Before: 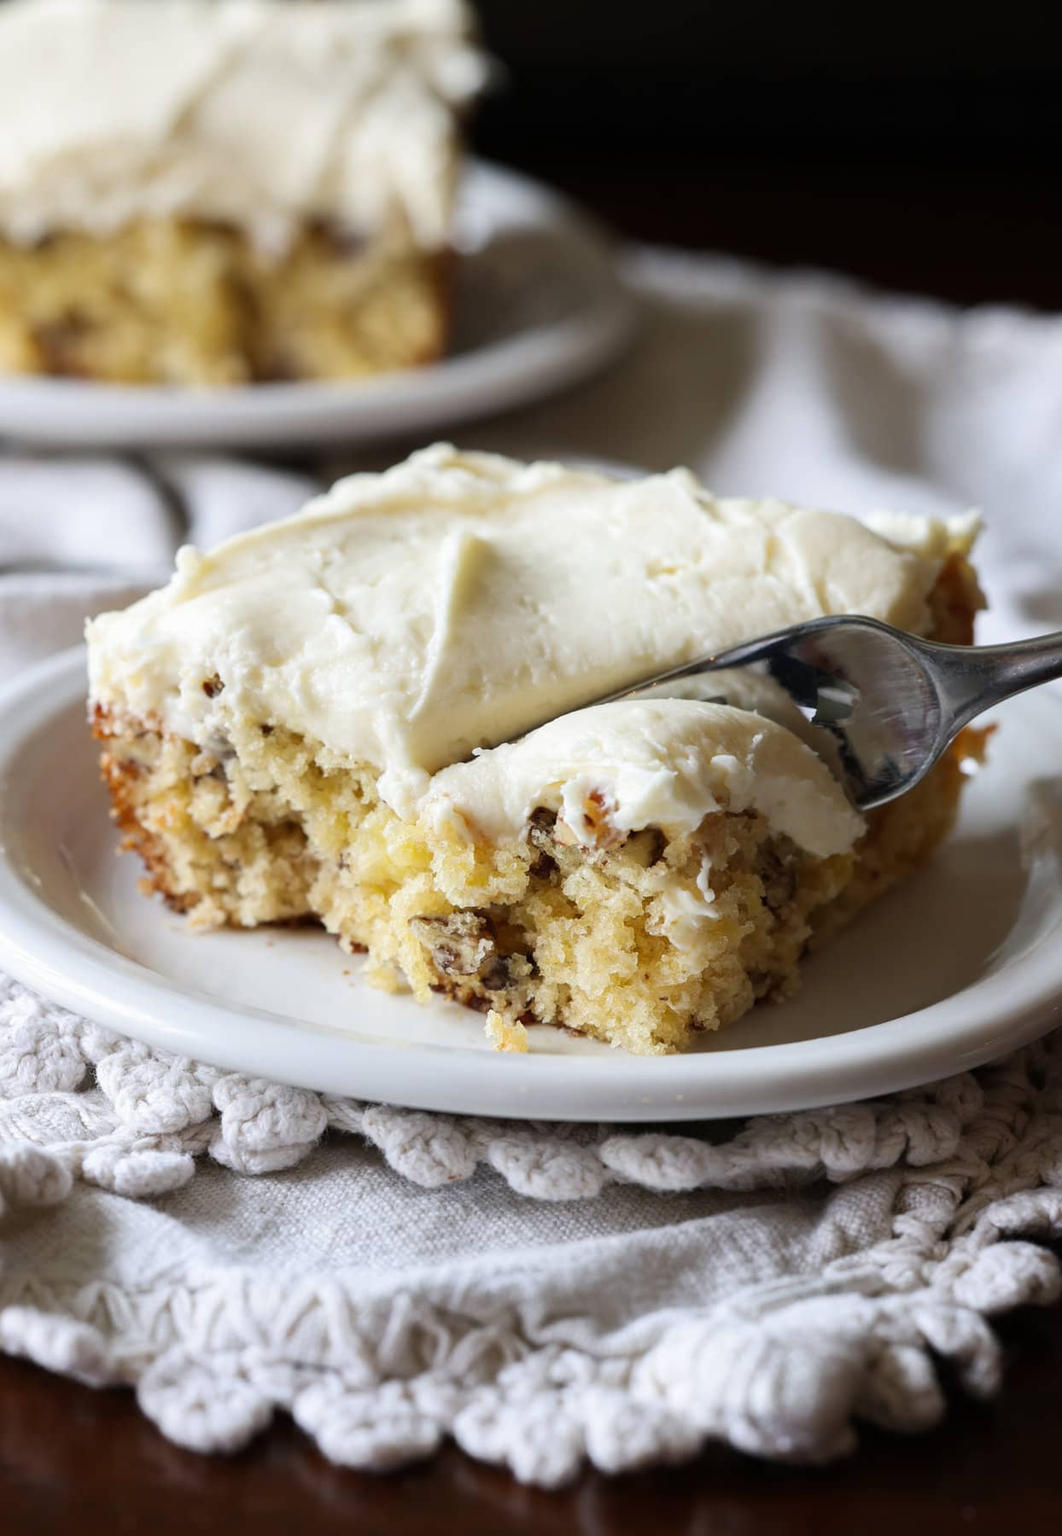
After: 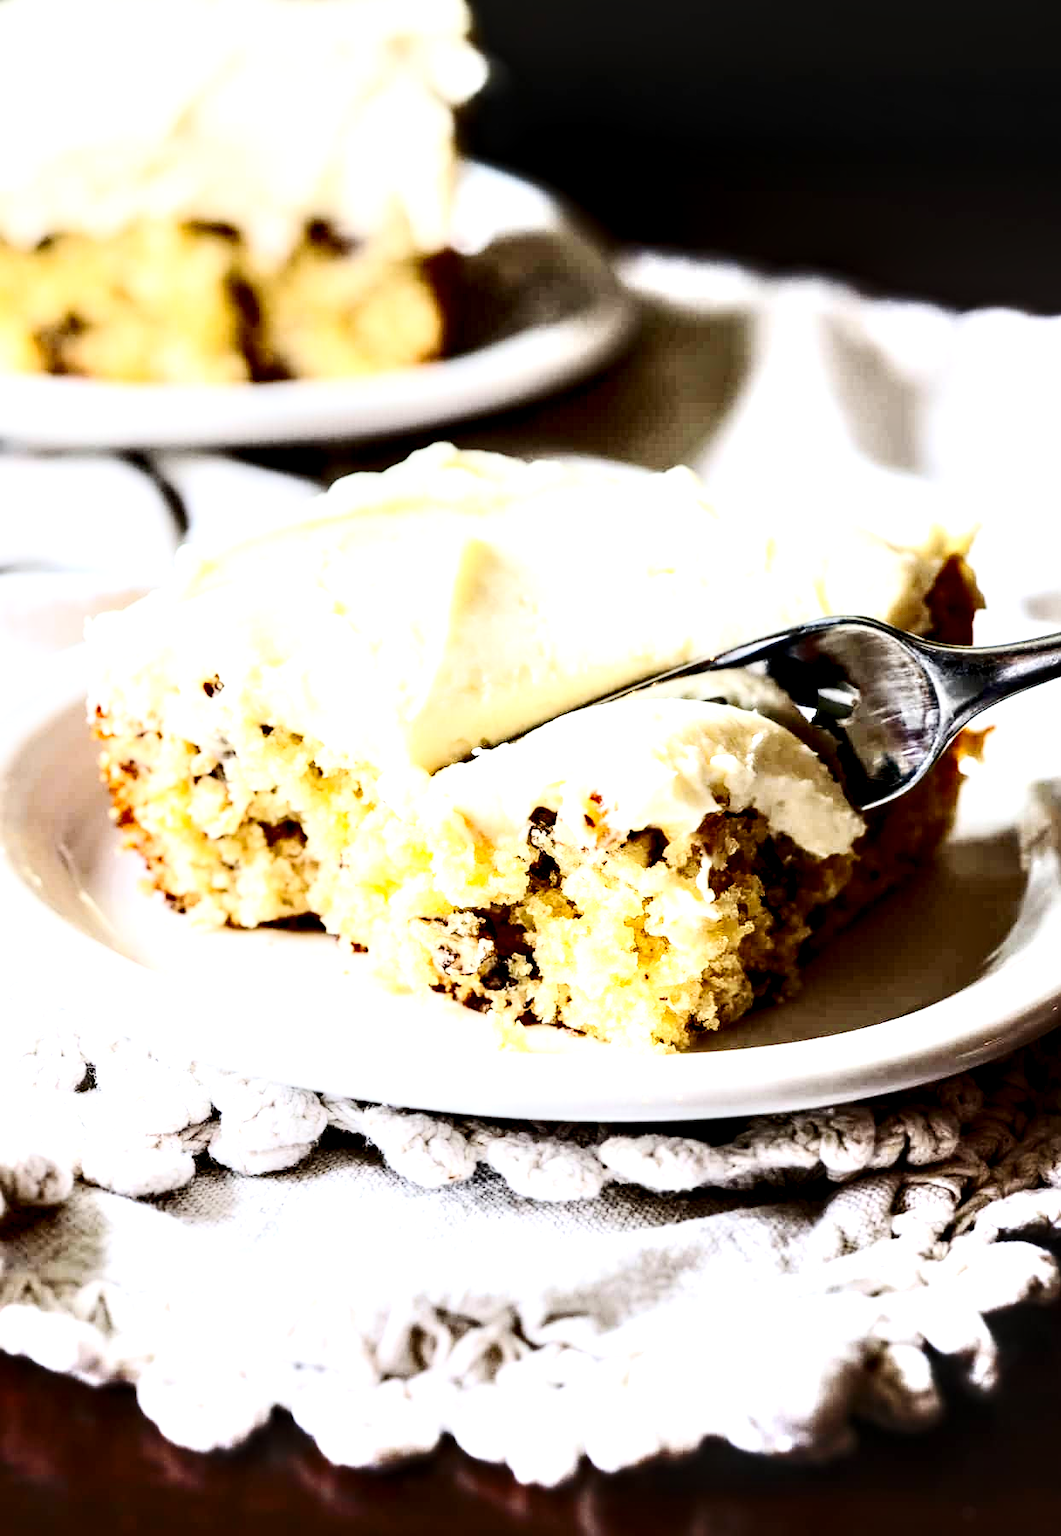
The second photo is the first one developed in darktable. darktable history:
contrast brightness saturation: contrast 0.398, brightness 0.112, saturation 0.209
tone curve: curves: ch0 [(0, 0.028) (0.138, 0.156) (0.468, 0.516) (0.754, 0.823) (1, 1)], color space Lab, independent channels, preserve colors none
base curve: curves: ch0 [(0, 0) (0.028, 0.03) (0.121, 0.232) (0.46, 0.748) (0.859, 0.968) (1, 1)], preserve colors none
local contrast: highlights 81%, shadows 57%, detail 174%, midtone range 0.601
